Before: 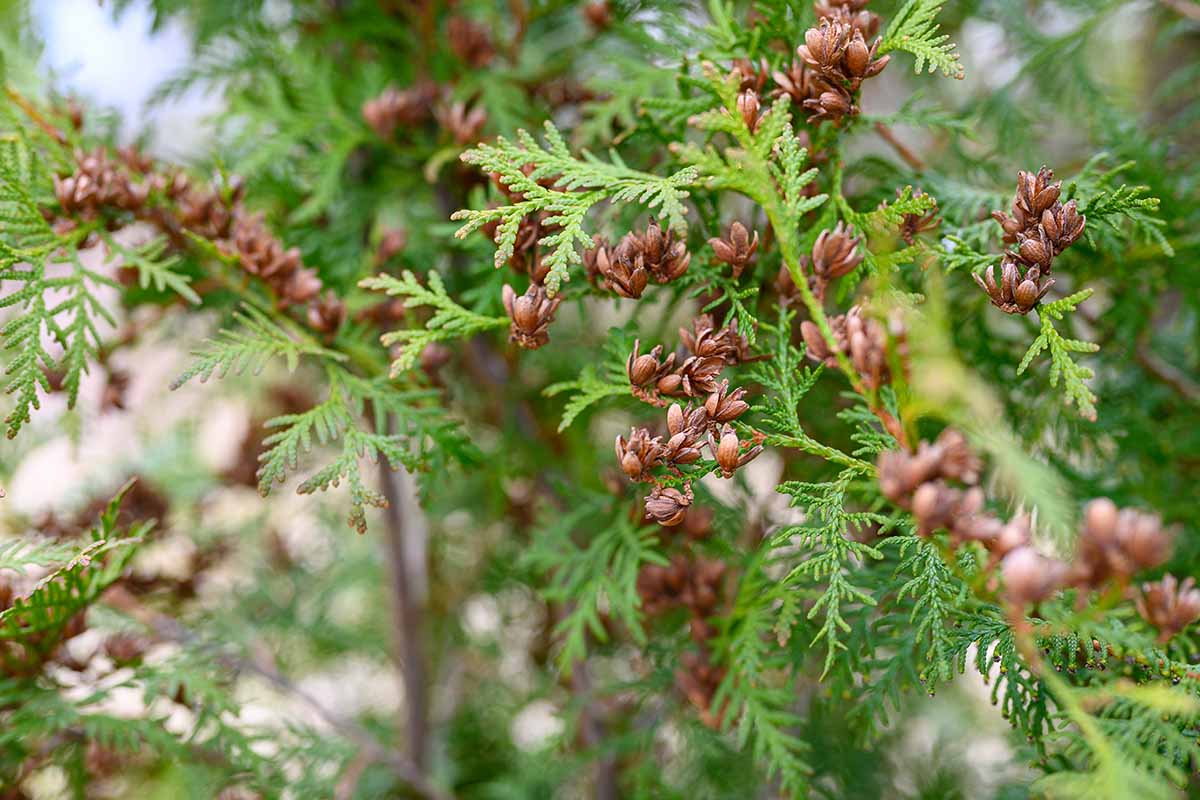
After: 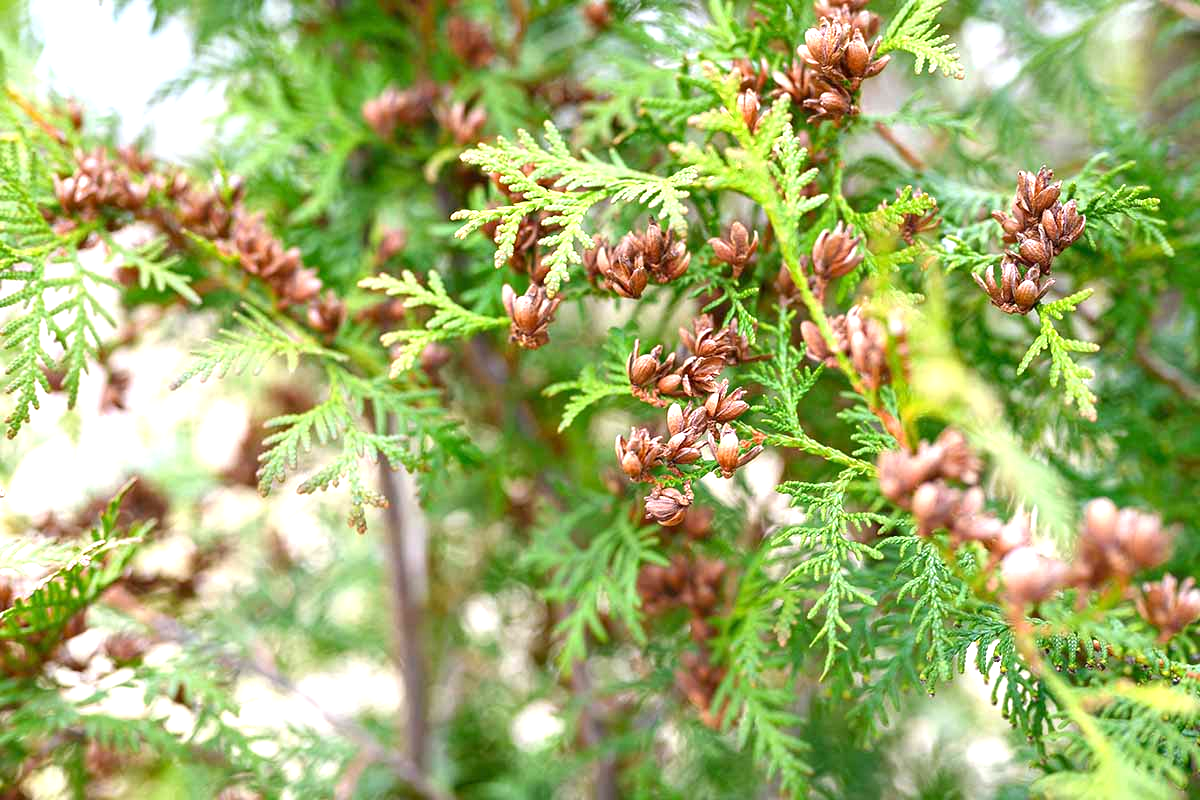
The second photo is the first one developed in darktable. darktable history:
exposure: exposure 0.946 EV, compensate highlight preservation false
